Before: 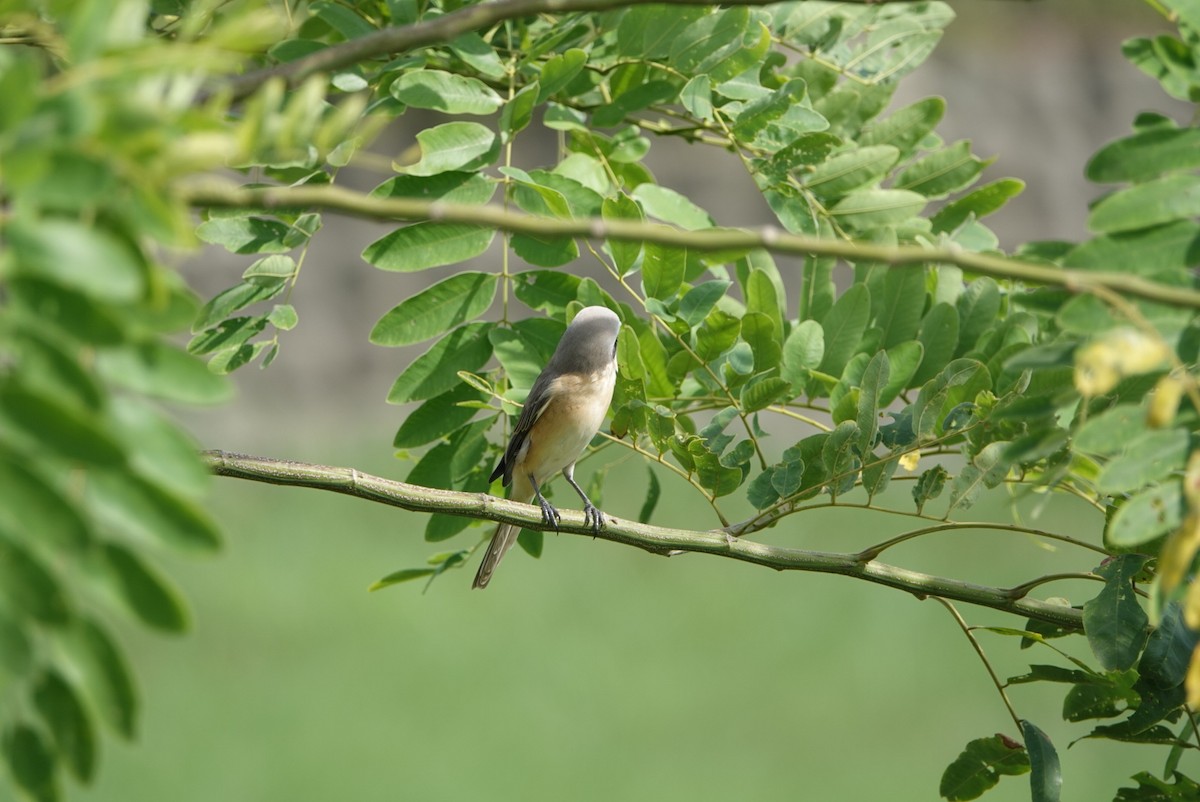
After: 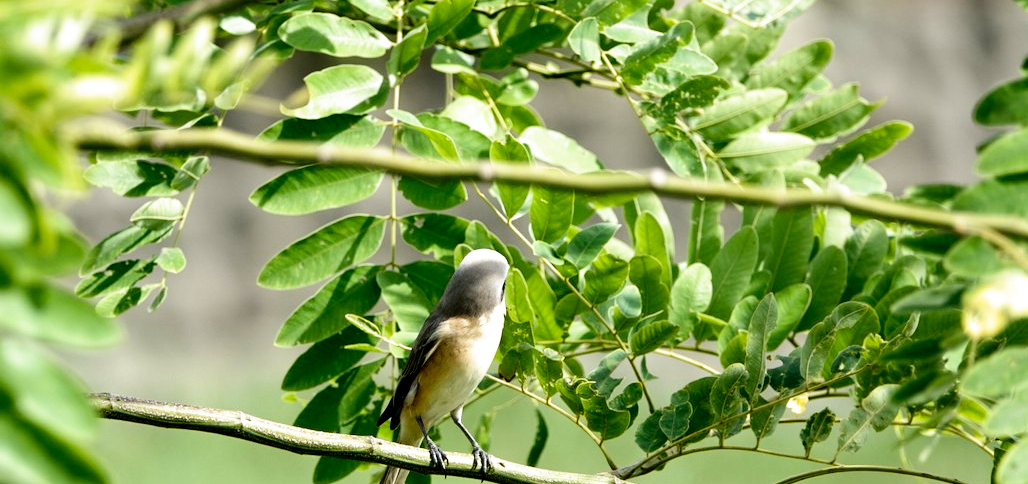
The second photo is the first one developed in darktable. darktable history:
tone equalizer: -8 EV -0.75 EV, -7 EV -0.7 EV, -6 EV -0.6 EV, -5 EV -0.4 EV, -3 EV 0.4 EV, -2 EV 0.6 EV, -1 EV 0.7 EV, +0 EV 0.75 EV, edges refinement/feathering 500, mask exposure compensation -1.57 EV, preserve details no
crop and rotate: left 9.345%, top 7.22%, right 4.982%, bottom 32.331%
filmic rgb: black relative exposure -6.3 EV, white relative exposure 2.8 EV, threshold 3 EV, target black luminance 0%, hardness 4.6, latitude 67.35%, contrast 1.292, shadows ↔ highlights balance -3.5%, preserve chrominance no, color science v4 (2020), contrast in shadows soft, enable highlight reconstruction true
